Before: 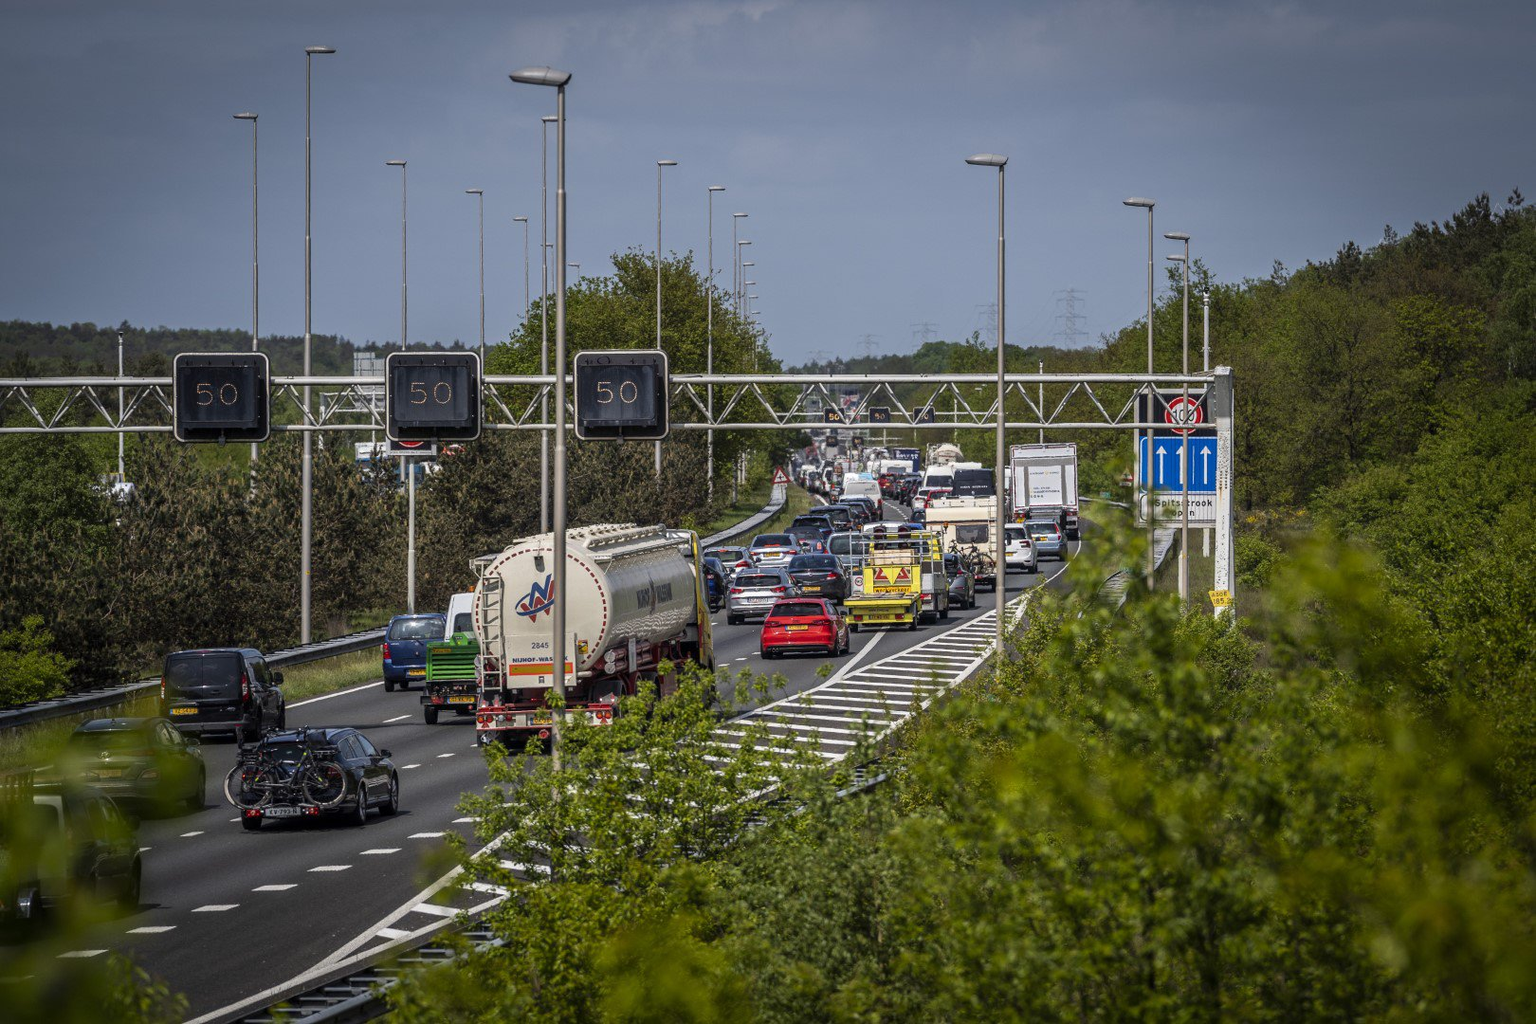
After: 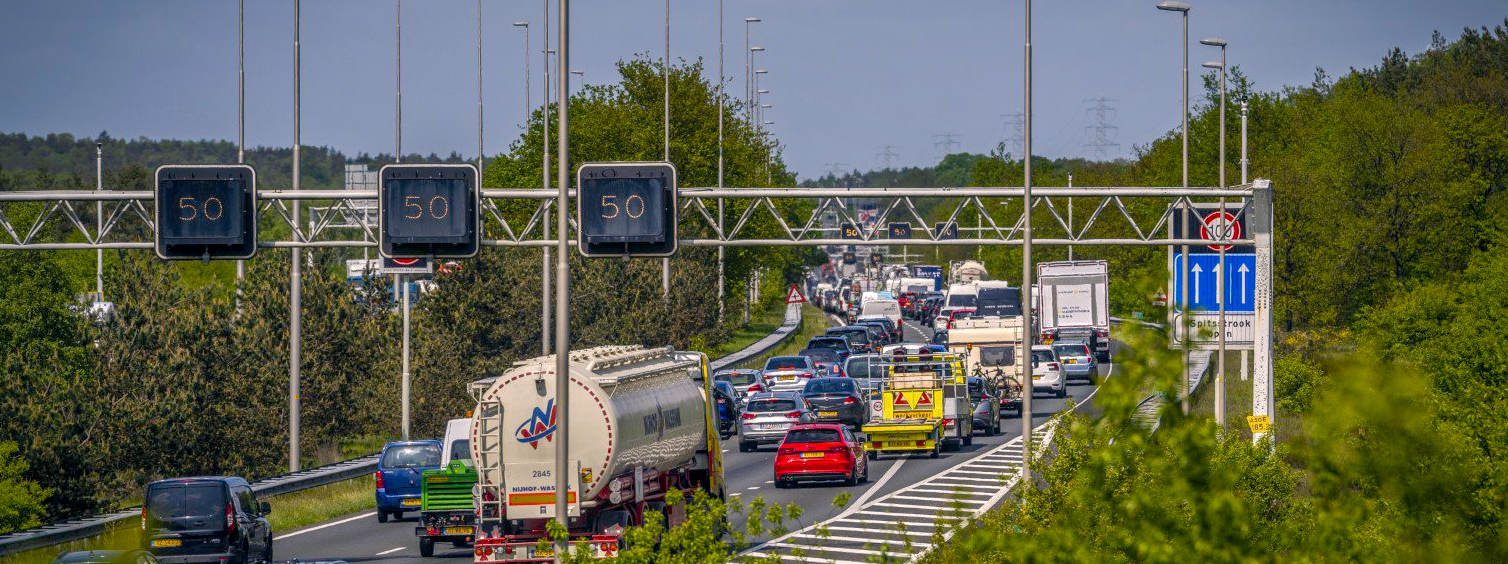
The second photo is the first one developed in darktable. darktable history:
crop: left 1.744%, top 19.225%, right 5.069%, bottom 28.357%
exposure: exposure 0.127 EV, compensate highlight preservation false
white balance: red 1, blue 1
color correction: highlights a* 5.38, highlights b* 5.3, shadows a* -4.26, shadows b* -5.11
color balance rgb: perceptual saturation grading › global saturation 35%, perceptual saturation grading › highlights -25%, perceptual saturation grading › shadows 50%
local contrast: on, module defaults
shadows and highlights: on, module defaults
